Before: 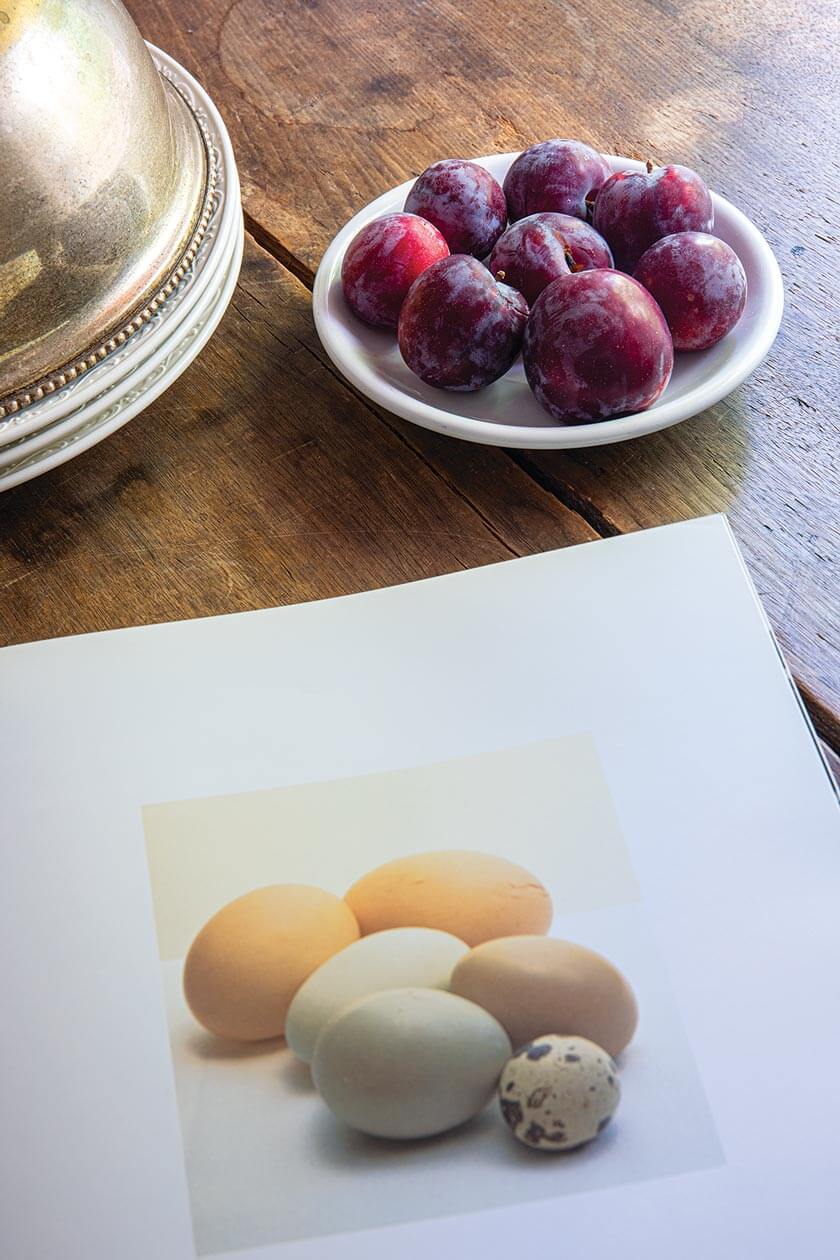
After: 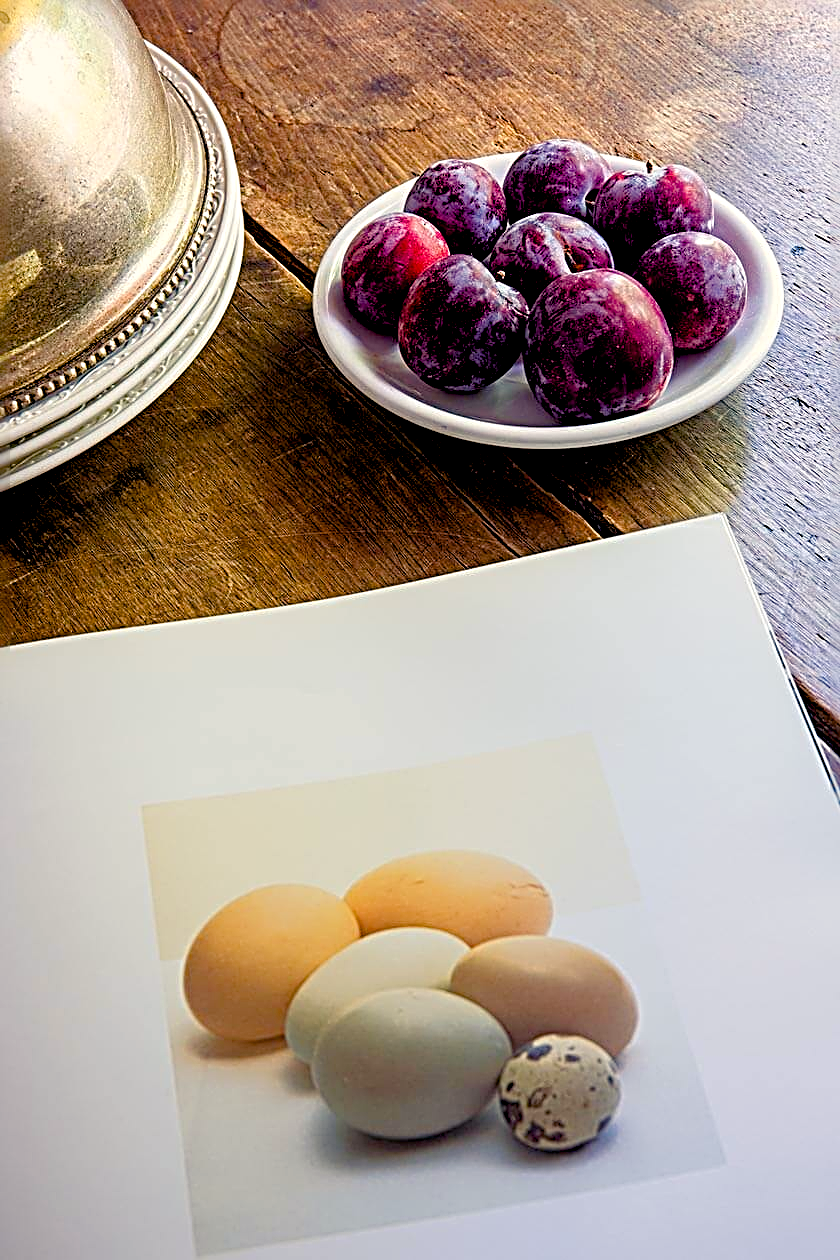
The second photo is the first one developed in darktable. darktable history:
color balance rgb: shadows lift › chroma 3%, shadows lift › hue 280.8°, power › hue 330°, highlights gain › chroma 3%, highlights gain › hue 75.6°, global offset › luminance -1%, perceptual saturation grading › global saturation 20%, perceptual saturation grading › highlights -25%, perceptual saturation grading › shadows 50%, global vibrance 20%
sharpen: radius 3.69, amount 0.928
exposure: black level correction 0.005, exposure 0.001 EV, compensate highlight preservation false
